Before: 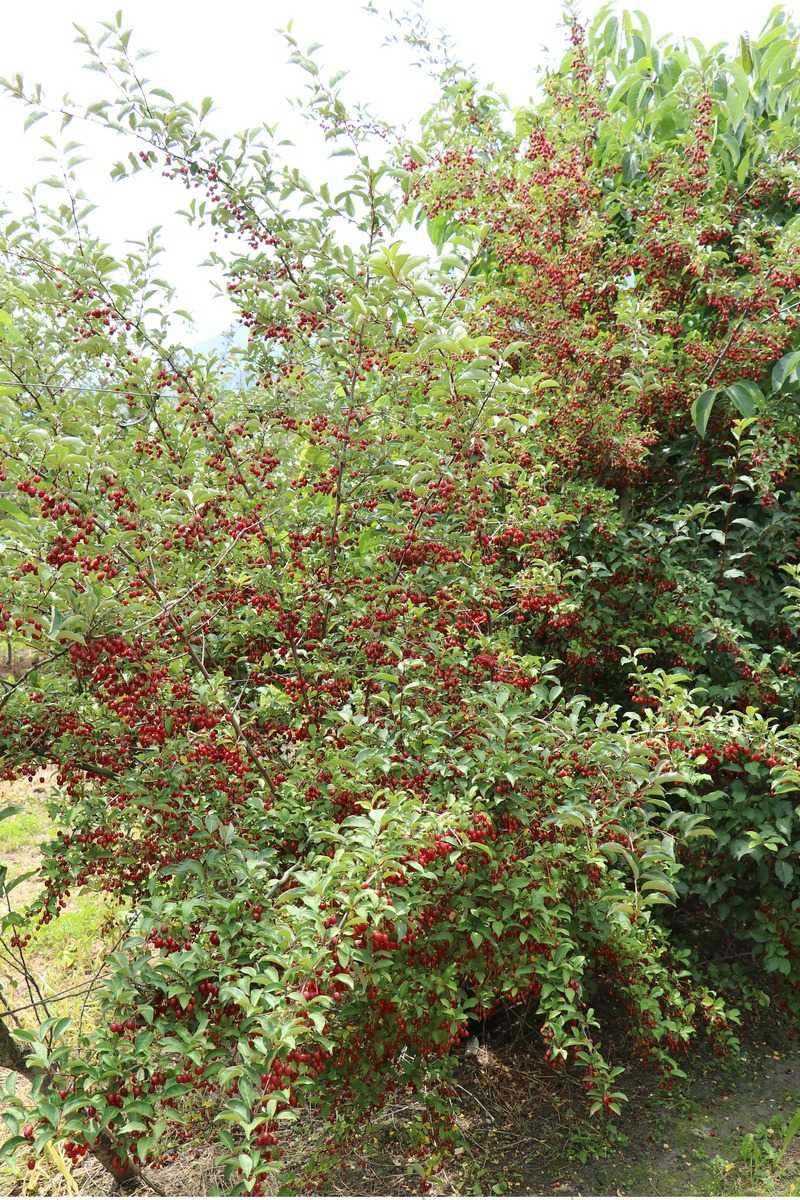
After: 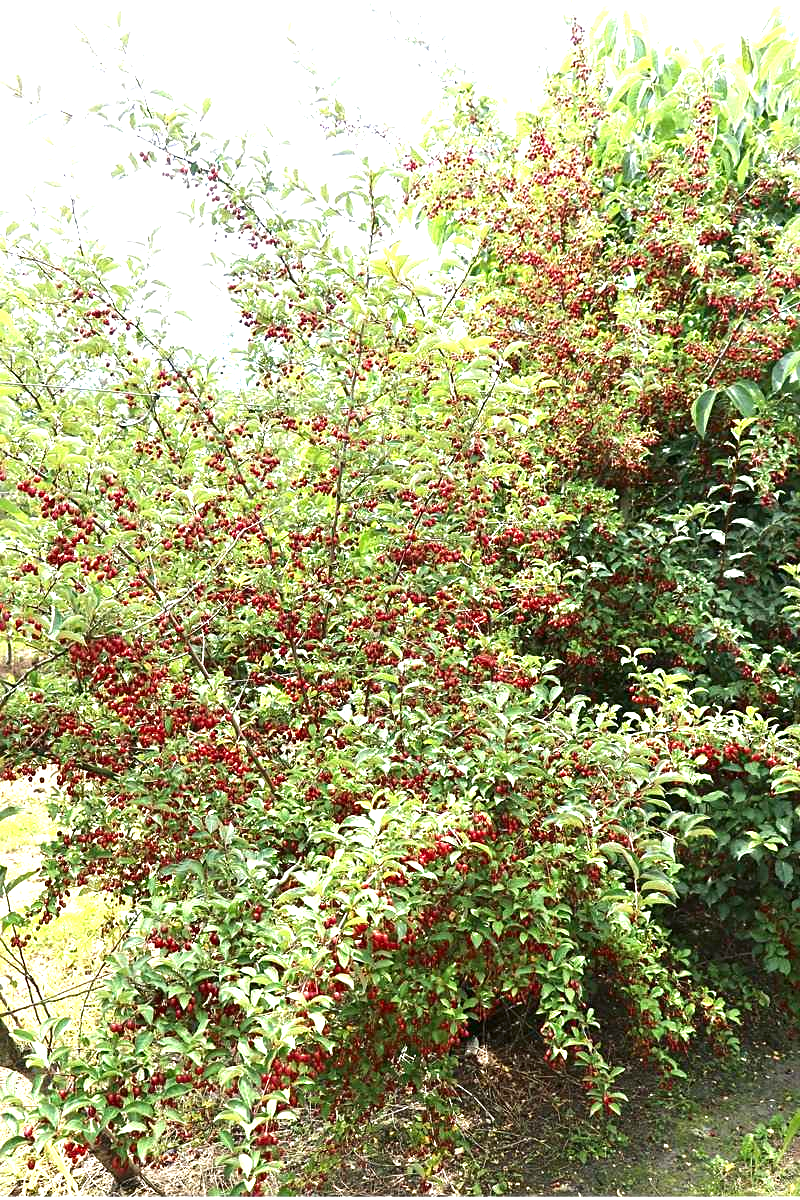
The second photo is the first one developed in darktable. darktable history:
contrast brightness saturation: brightness -0.09
sharpen: radius 2.167, amount 0.381, threshold 0
exposure: black level correction 0, exposure 1.015 EV, compensate exposure bias true, compensate highlight preservation false
